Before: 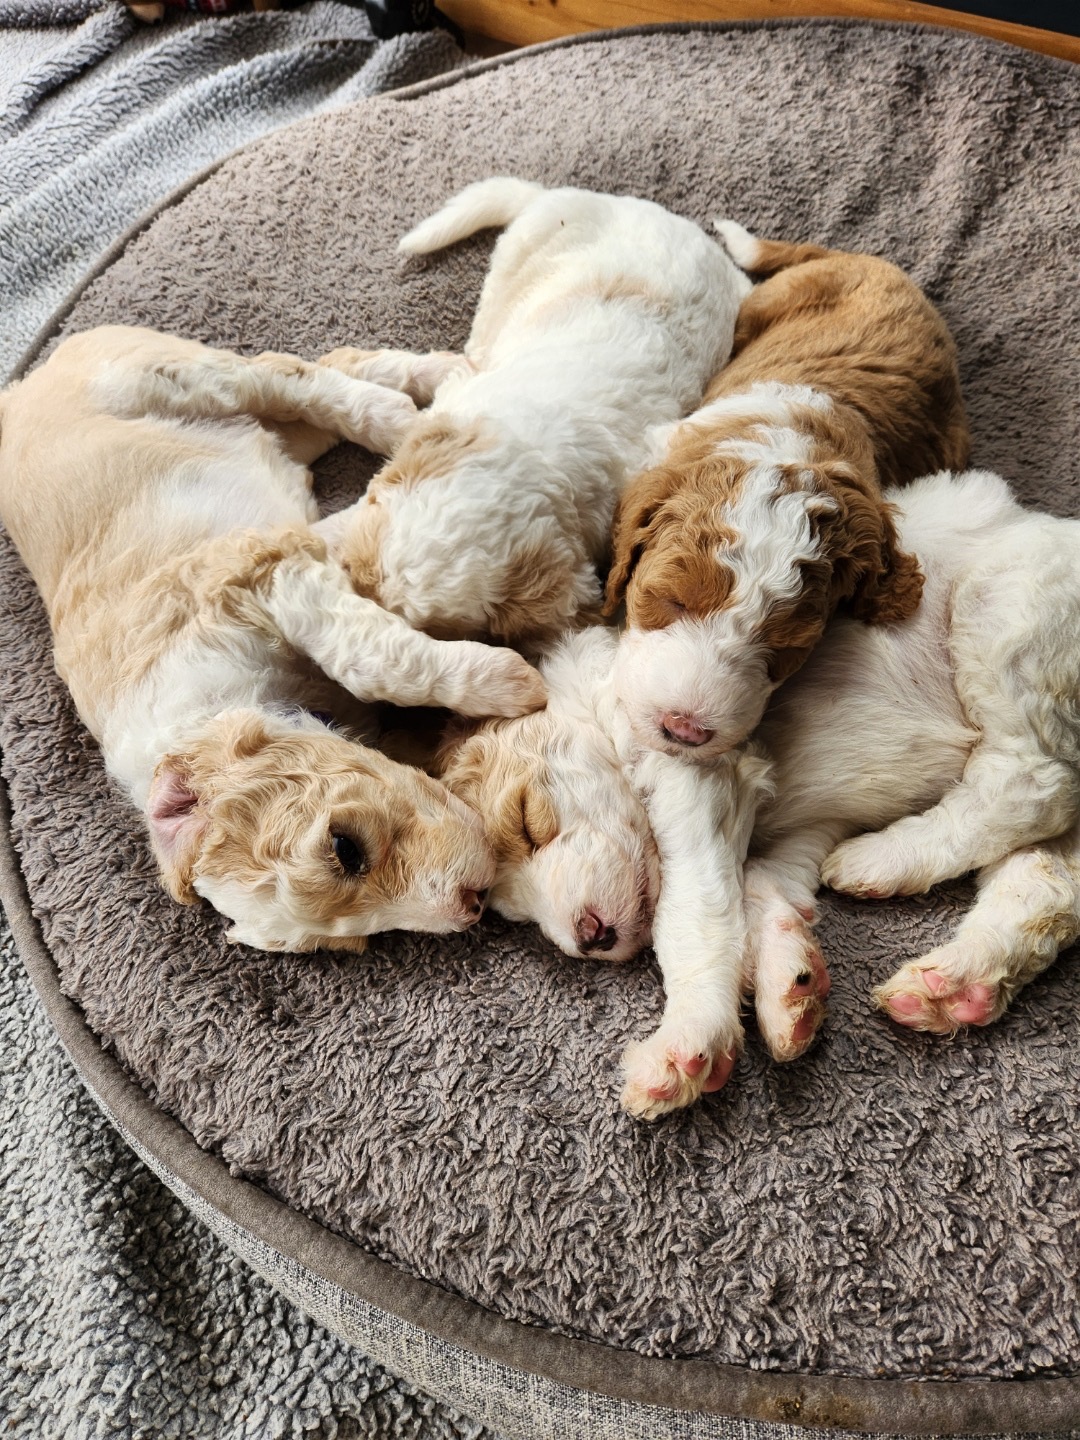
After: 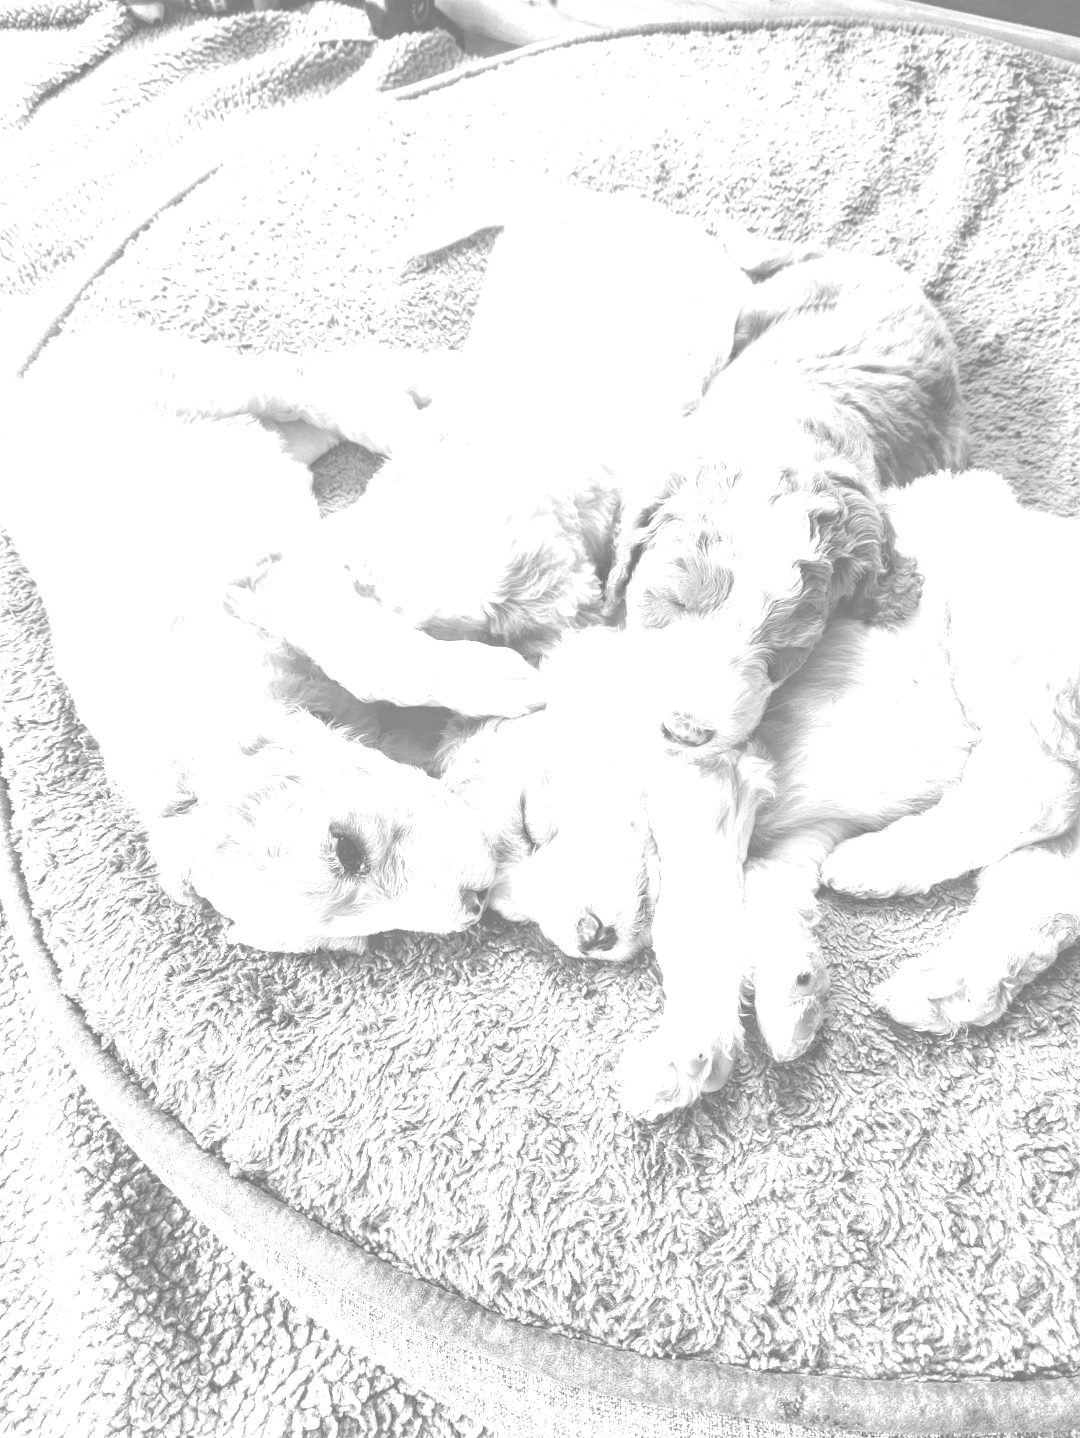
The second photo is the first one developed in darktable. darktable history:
crop: bottom 0.071%
local contrast: on, module defaults
colorize: hue 25.2°, saturation 83%, source mix 82%, lightness 79%, version 1
exposure: black level correction 0, exposure 0.5 EV, compensate exposure bias true, compensate highlight preservation false
color correction: highlights a* 14.46, highlights b* 5.85, shadows a* -5.53, shadows b* -15.24, saturation 0.85
white balance: red 1.066, blue 1.119
monochrome: a -4.13, b 5.16, size 1
